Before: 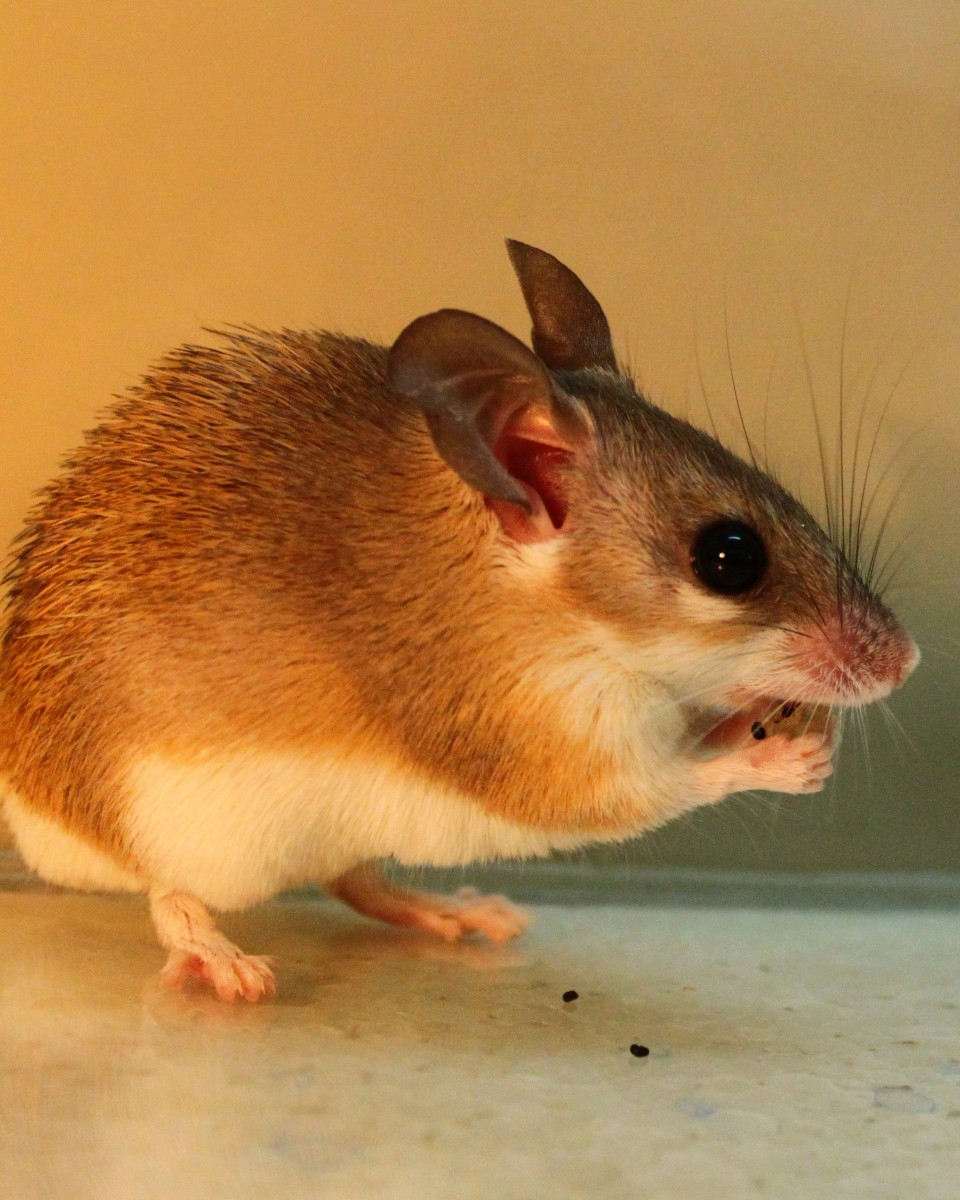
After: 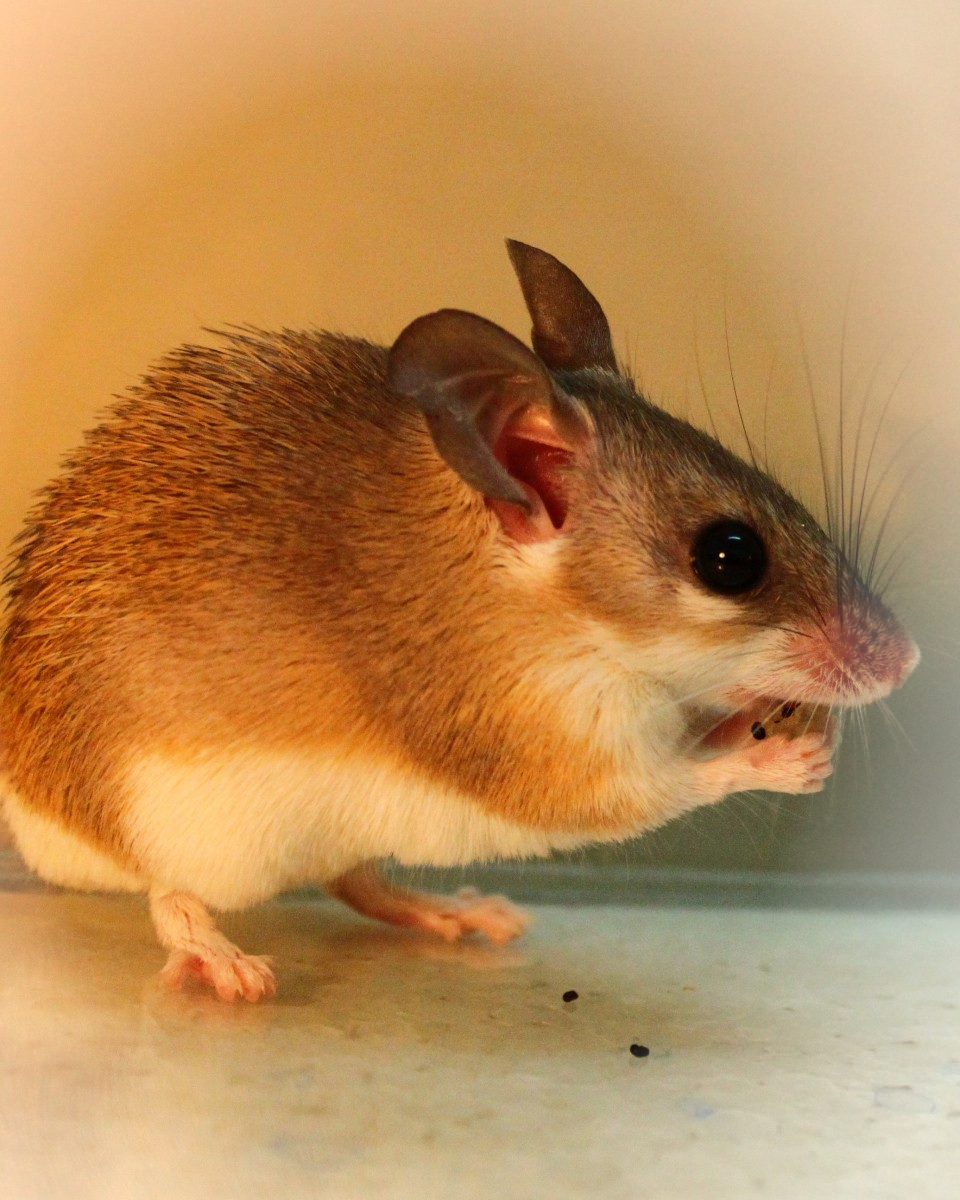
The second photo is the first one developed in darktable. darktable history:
vignetting: fall-off start 86.66%, brightness 0.319, saturation 0, center (-0.148, 0.013), automatic ratio true
